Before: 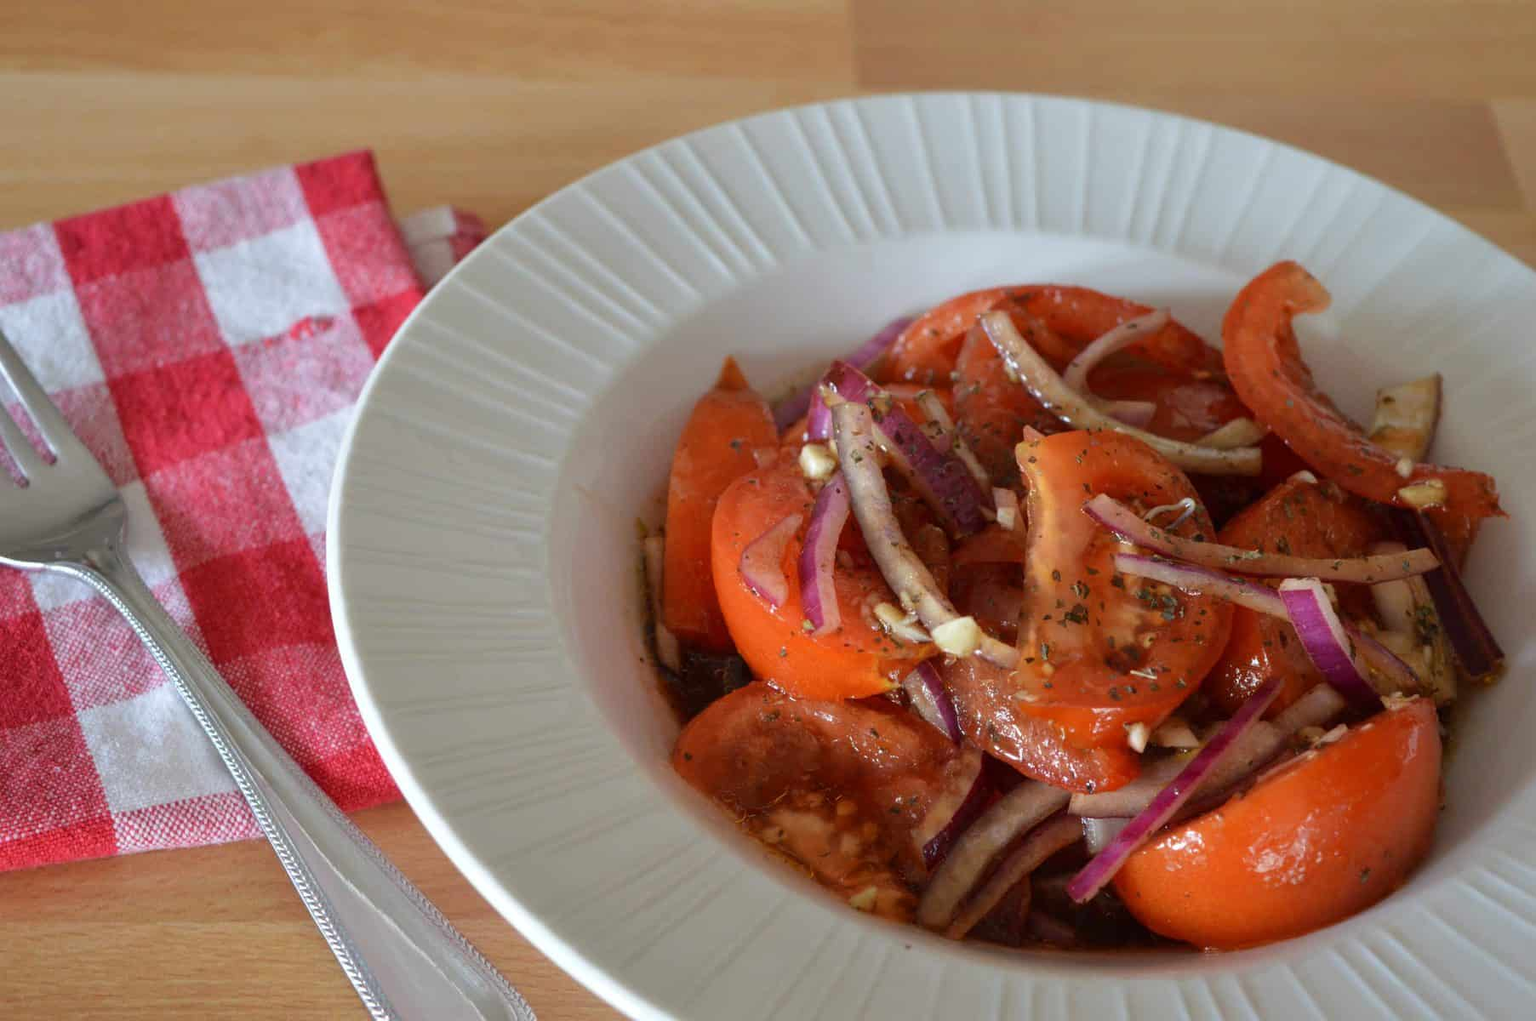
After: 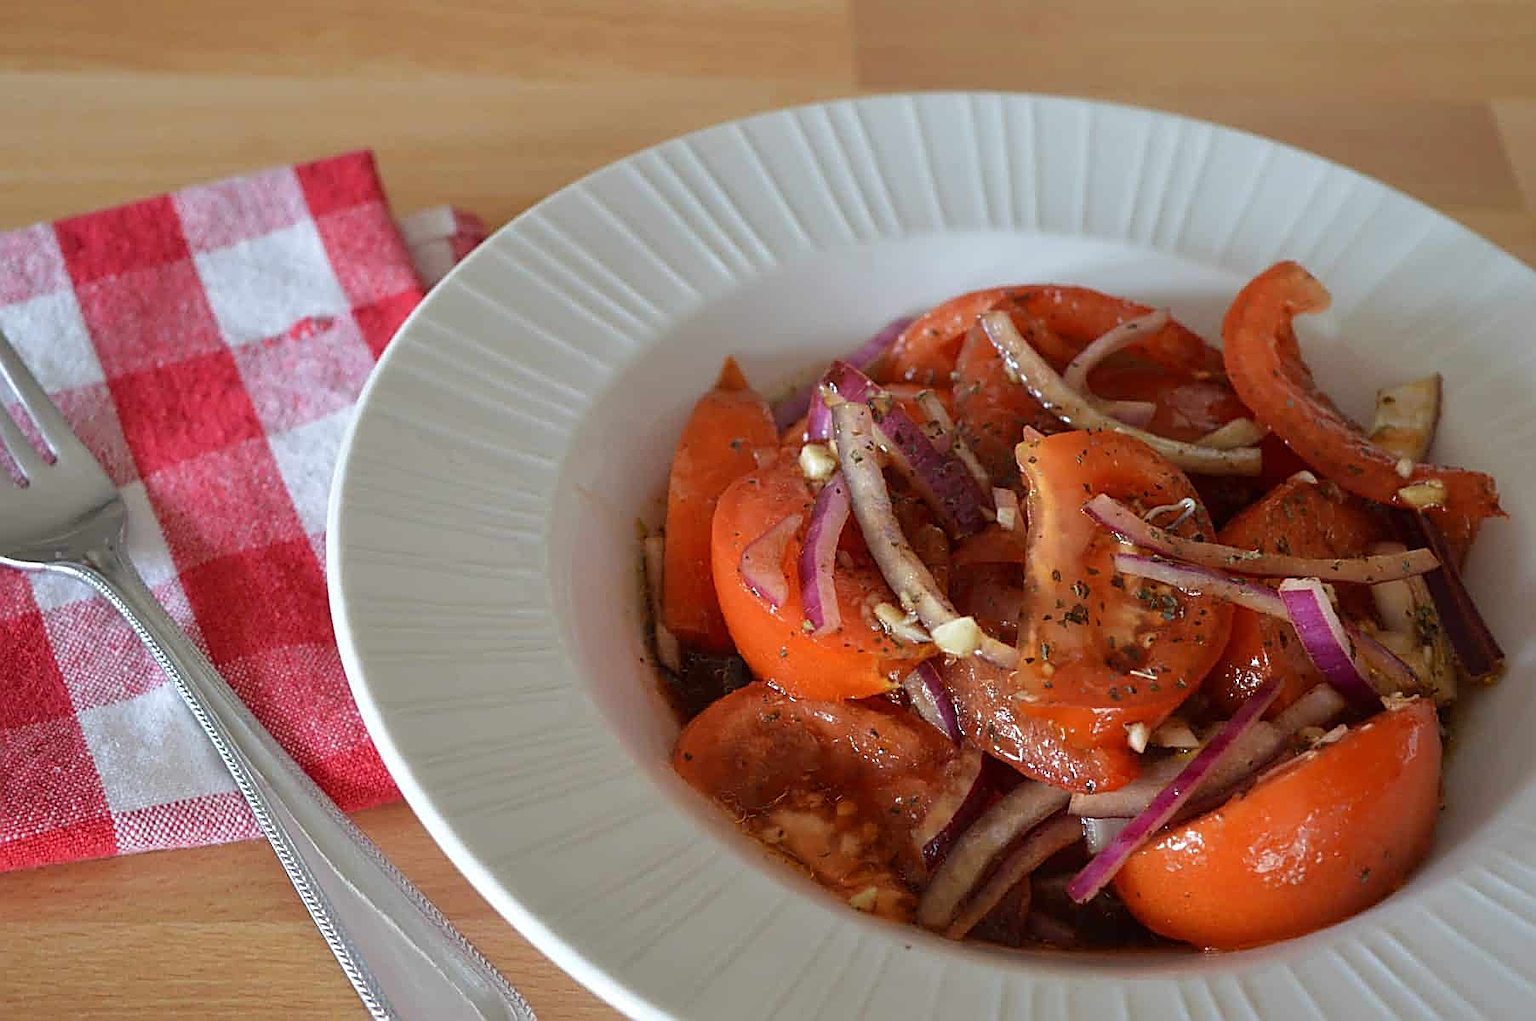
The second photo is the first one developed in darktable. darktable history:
sharpen: amount 0.982
